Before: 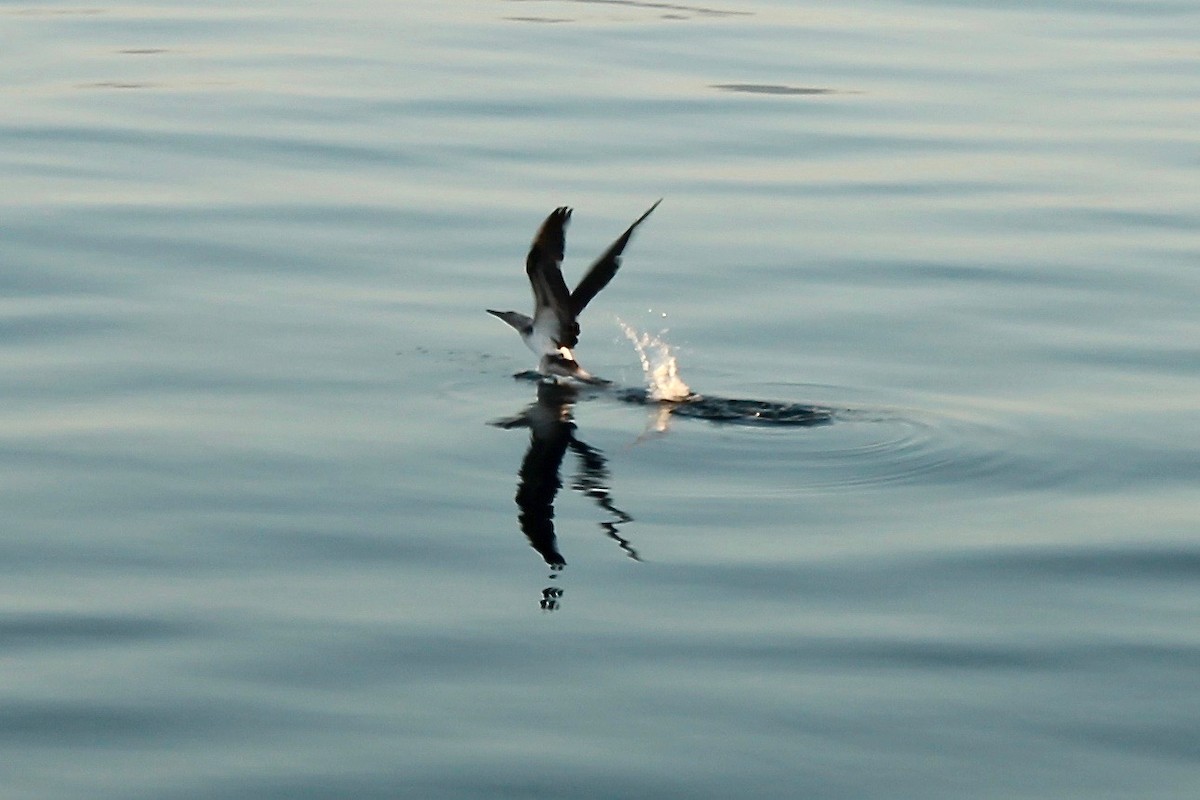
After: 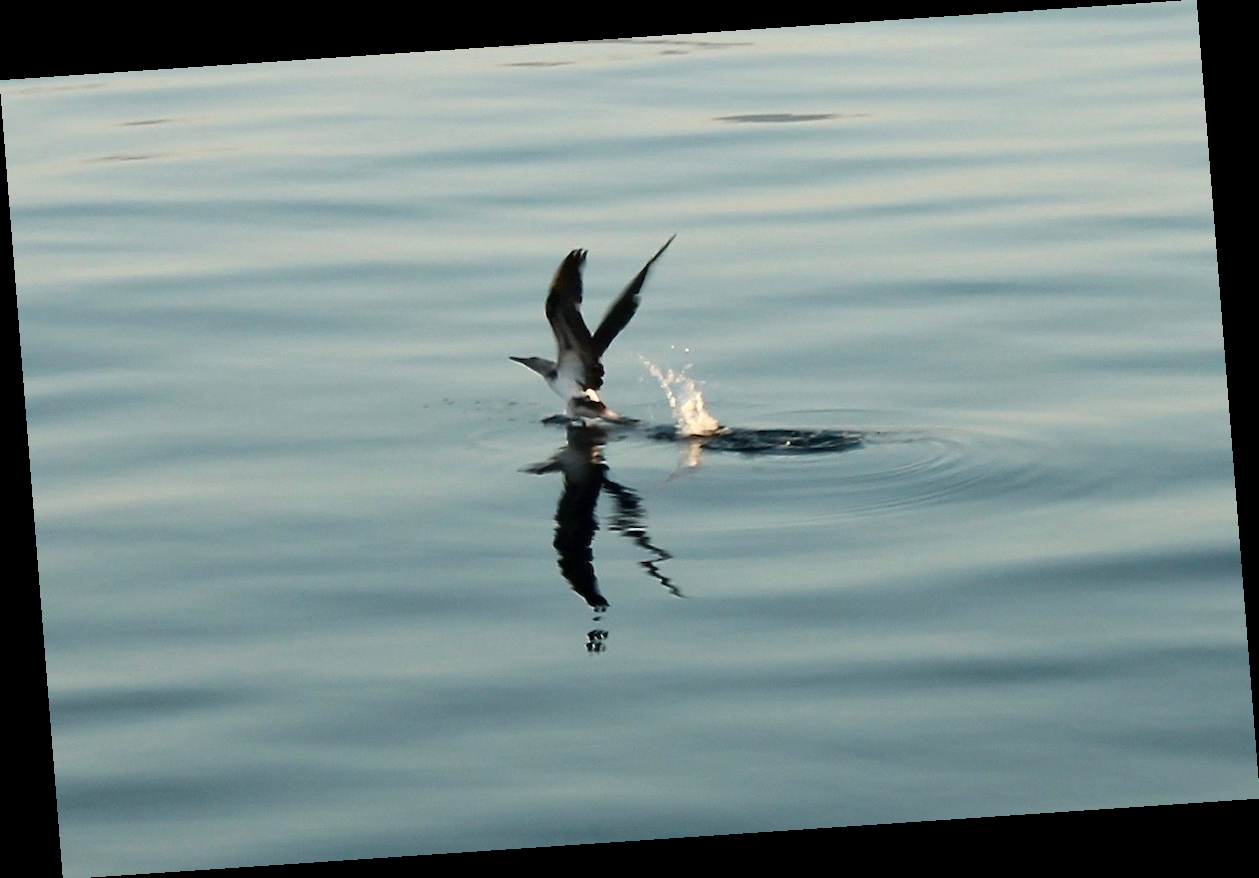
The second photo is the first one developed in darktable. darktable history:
rotate and perspective: rotation -4.2°, shear 0.006, automatic cropping off
